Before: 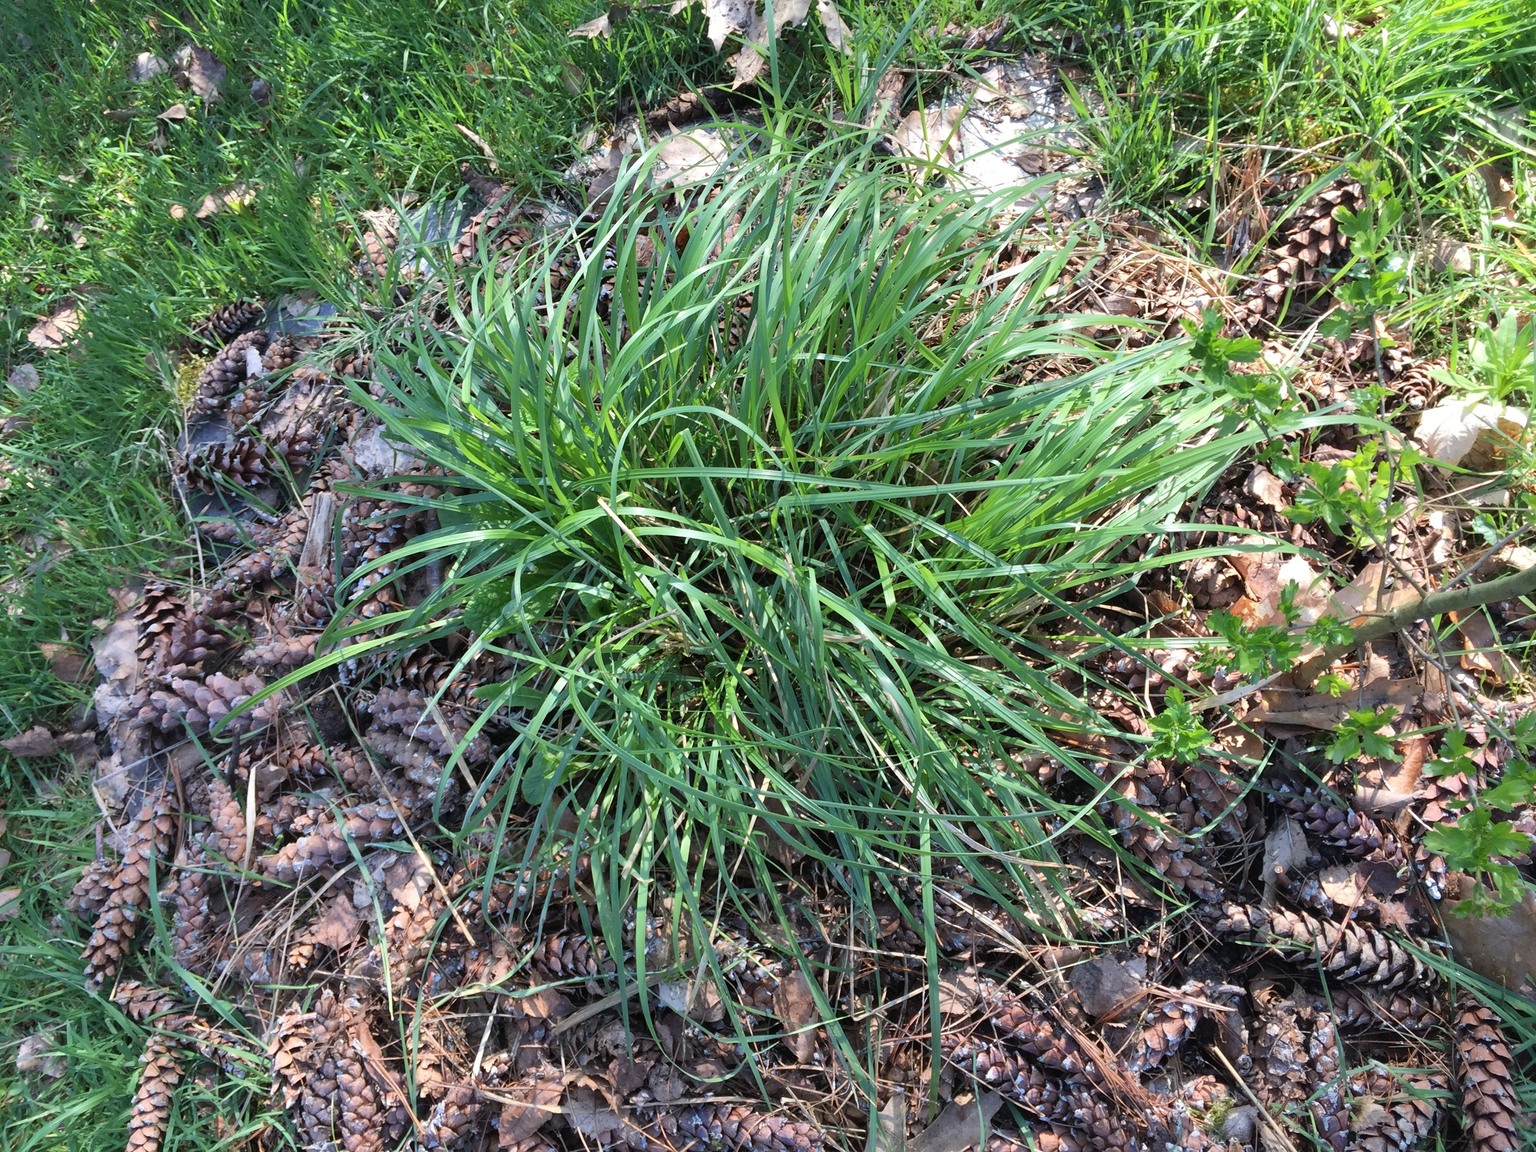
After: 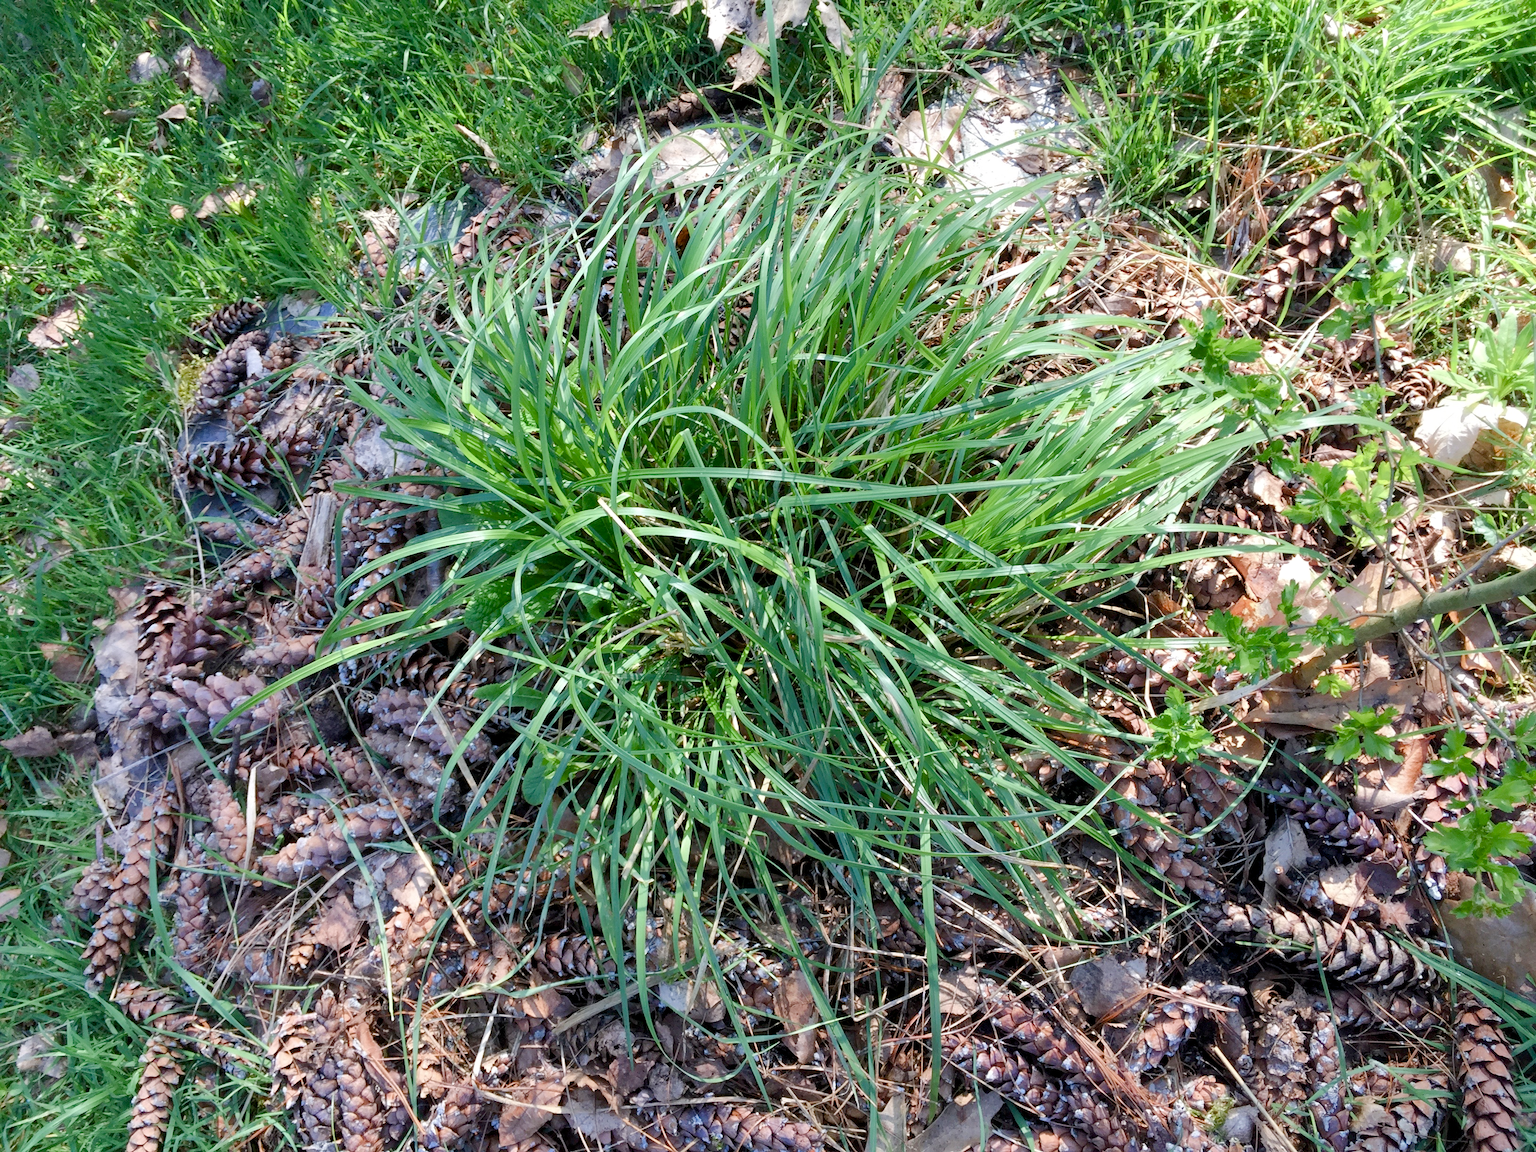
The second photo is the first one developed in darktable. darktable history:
tone equalizer: on, module defaults
color balance rgb: global offset › luminance -0.486%, perceptual saturation grading › global saturation 20%, perceptual saturation grading › highlights -49.083%, perceptual saturation grading › shadows 25.461%, perceptual brilliance grading › mid-tones 10.962%, perceptual brilliance grading › shadows 15.437%
